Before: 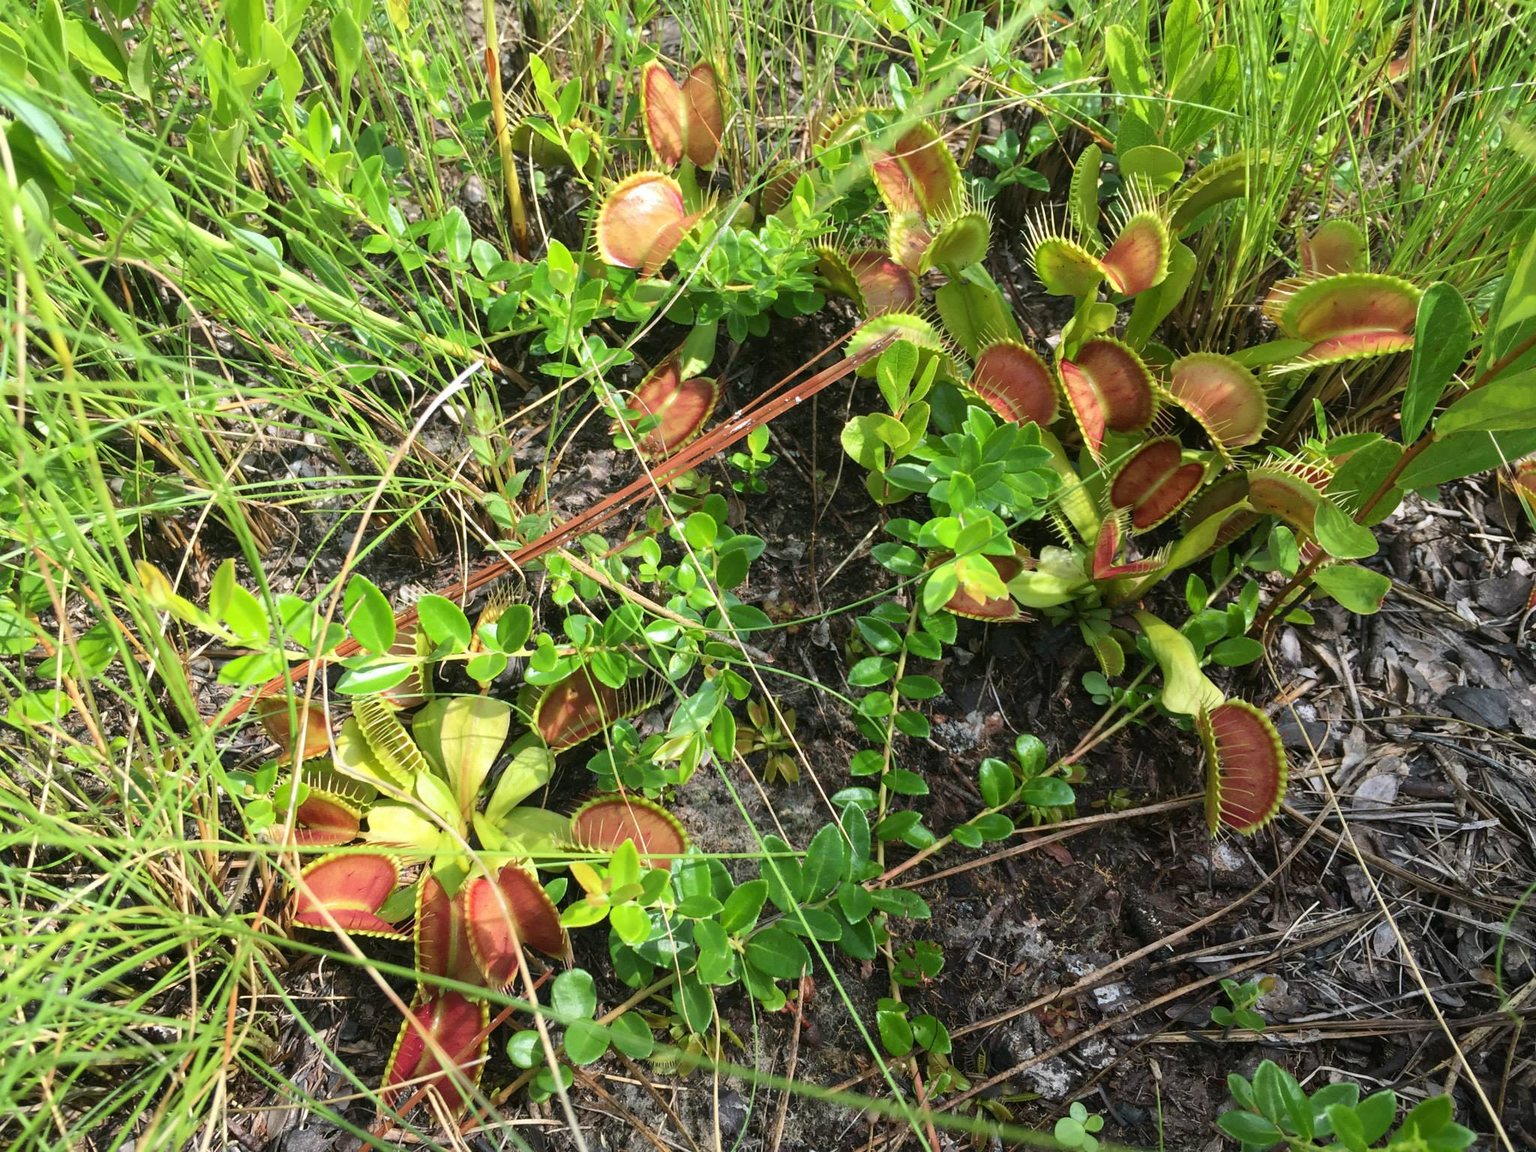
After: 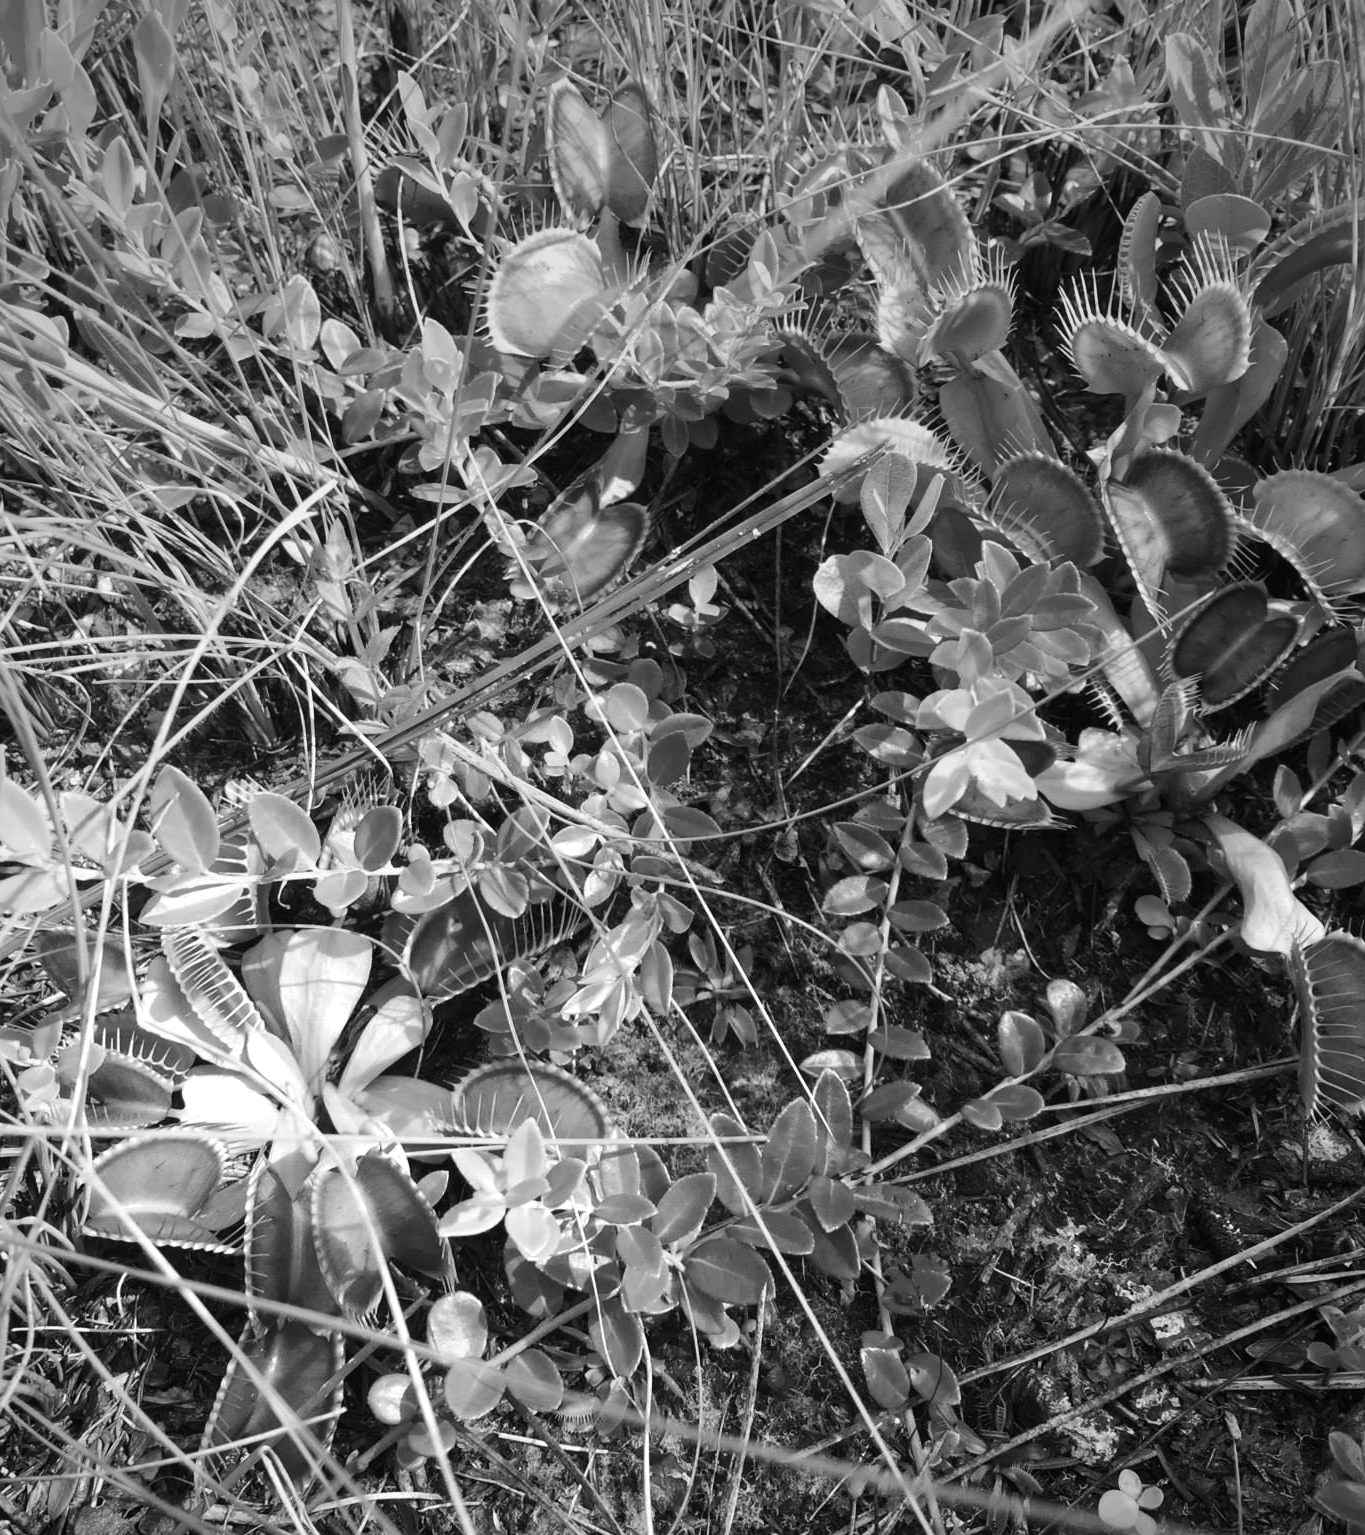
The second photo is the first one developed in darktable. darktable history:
graduated density: hue 238.83°, saturation 50%
crop and rotate: left 15.055%, right 18.278%
vignetting: fall-off radius 60.92%
tone equalizer: -8 EV -0.417 EV, -7 EV -0.389 EV, -6 EV -0.333 EV, -5 EV -0.222 EV, -3 EV 0.222 EV, -2 EV 0.333 EV, -1 EV 0.389 EV, +0 EV 0.417 EV, edges refinement/feathering 500, mask exposure compensation -1.57 EV, preserve details no
monochrome: a -3.63, b -0.465
